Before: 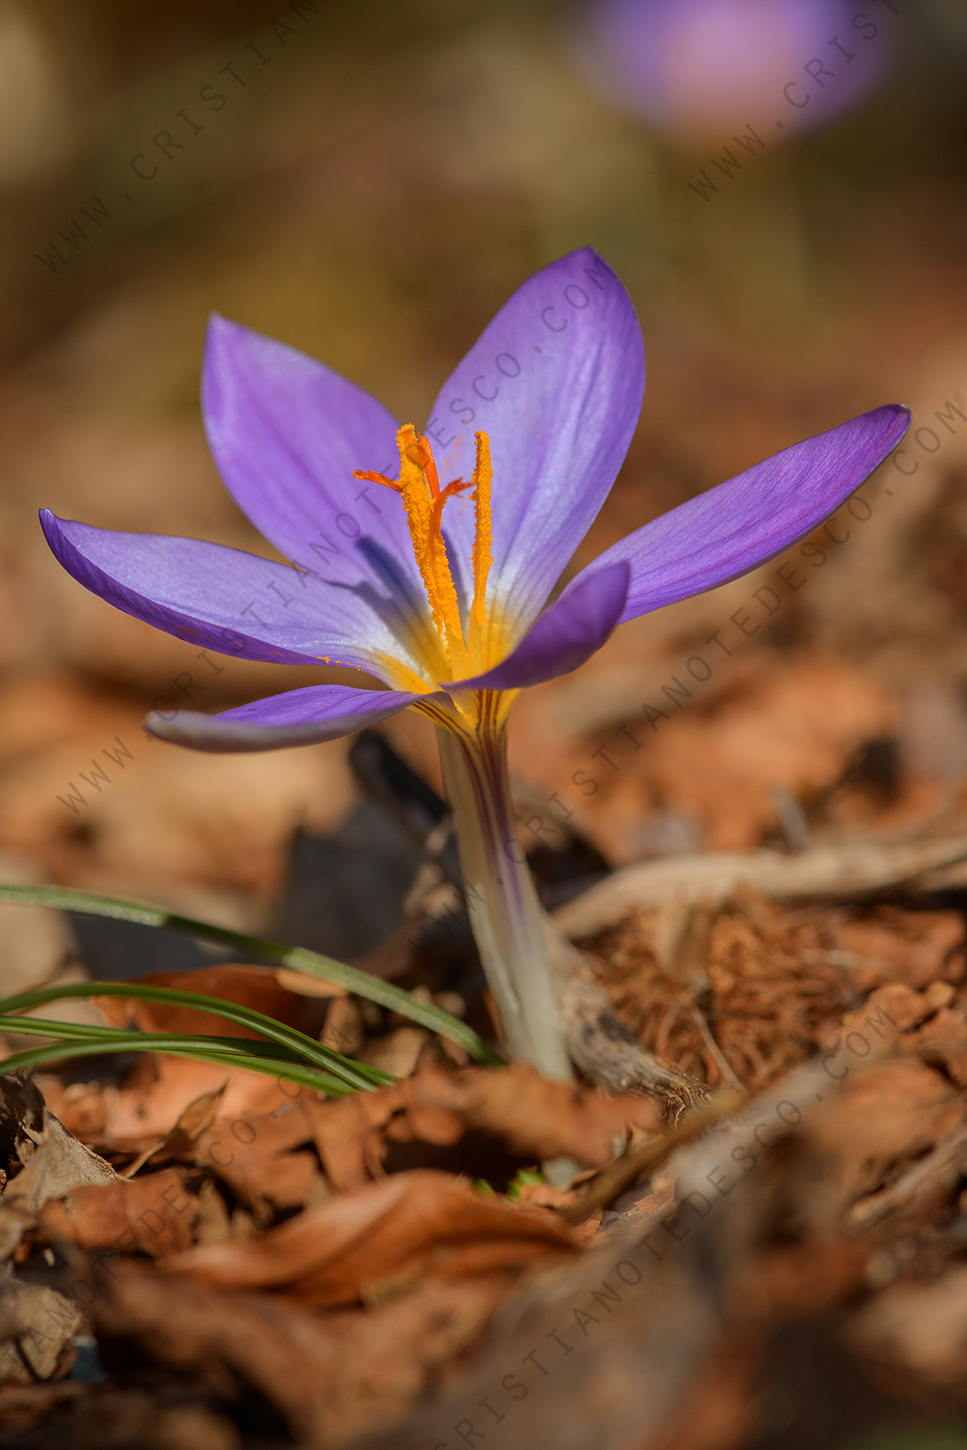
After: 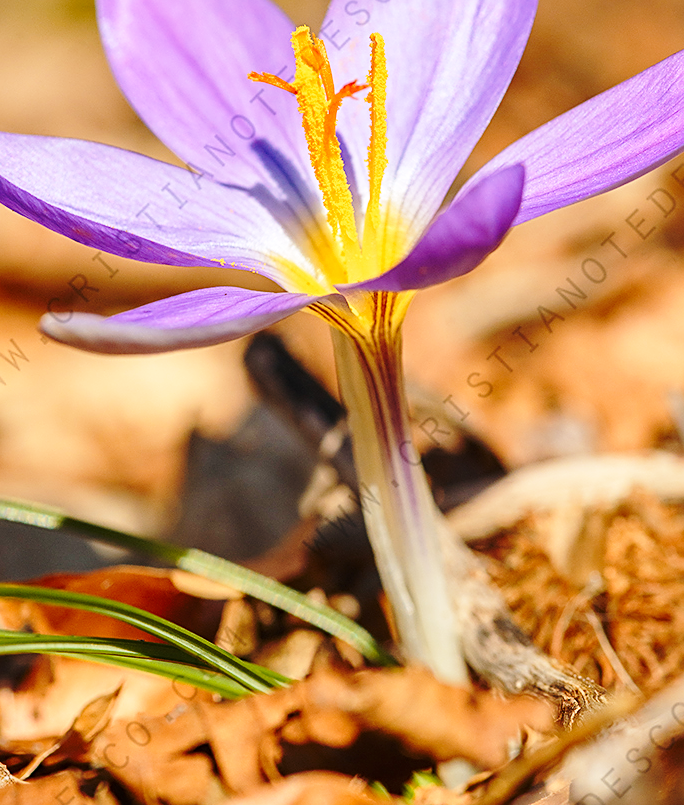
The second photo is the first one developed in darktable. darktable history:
exposure: black level correction 0, exposure 0.498 EV, compensate highlight preservation false
crop: left 10.936%, top 27.474%, right 18.283%, bottom 16.973%
base curve: curves: ch0 [(0, 0) (0.032, 0.037) (0.105, 0.228) (0.435, 0.76) (0.856, 0.983) (1, 1)], preserve colors none
shadows and highlights: shadows 36.88, highlights -27.56, highlights color adjustment 45.28%, soften with gaussian
sharpen: on, module defaults
